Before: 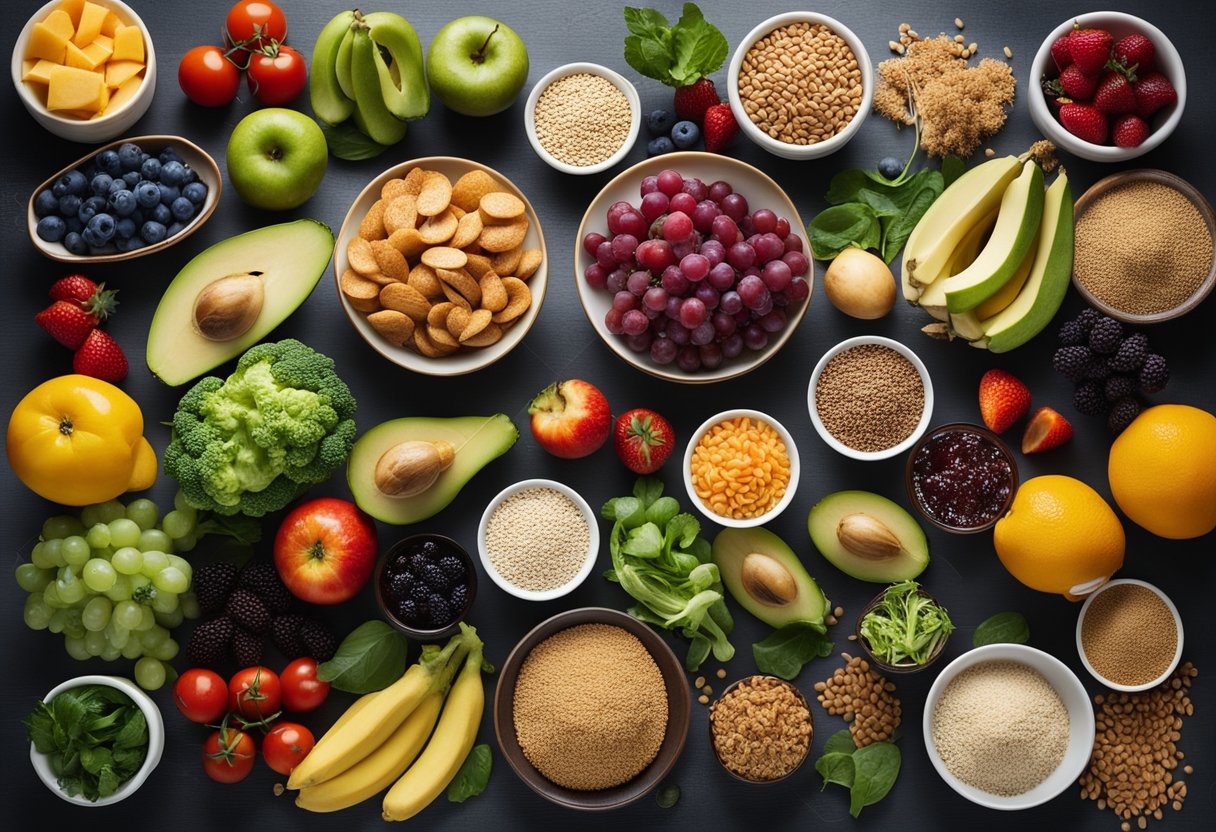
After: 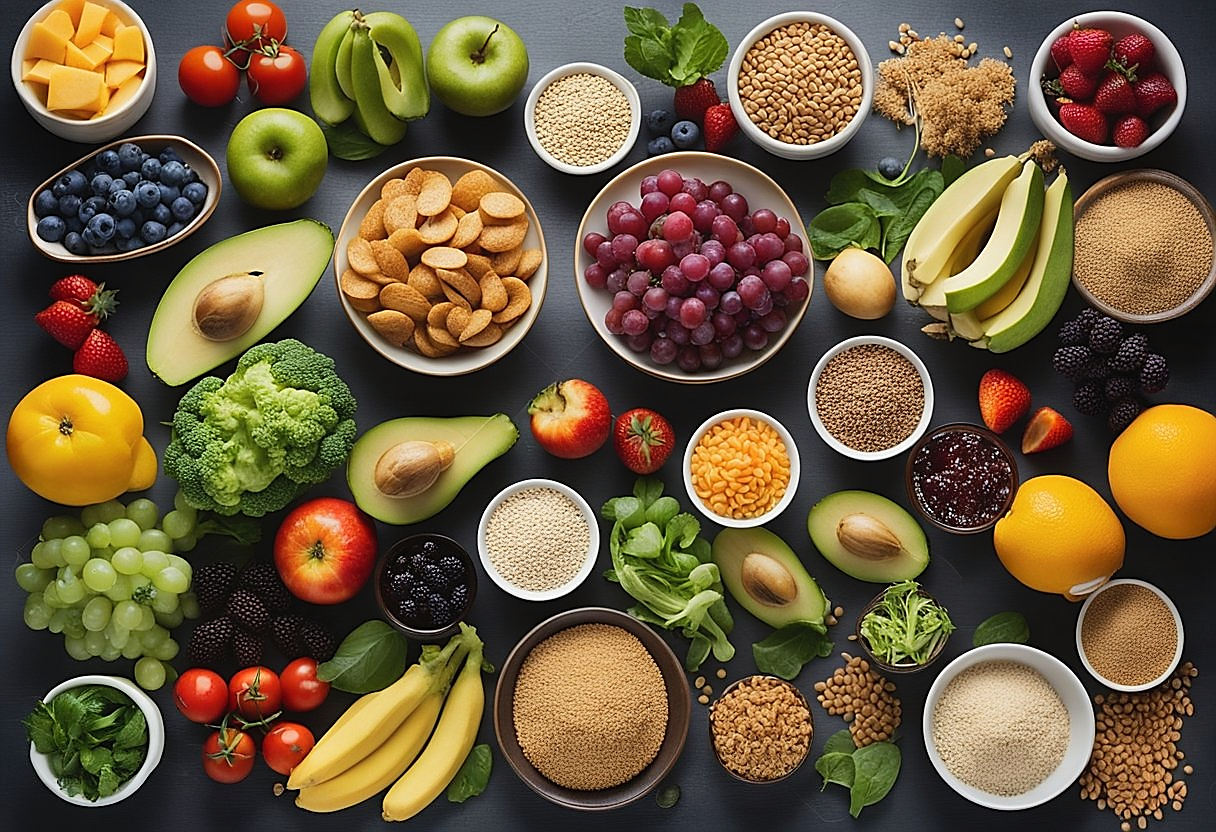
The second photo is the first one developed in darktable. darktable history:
shadows and highlights: soften with gaussian
sharpen: radius 1.4, amount 1.25, threshold 0.7
contrast equalizer: octaves 7, y [[0.6 ×6], [0.55 ×6], [0 ×6], [0 ×6], [0 ×6]], mix -0.3
